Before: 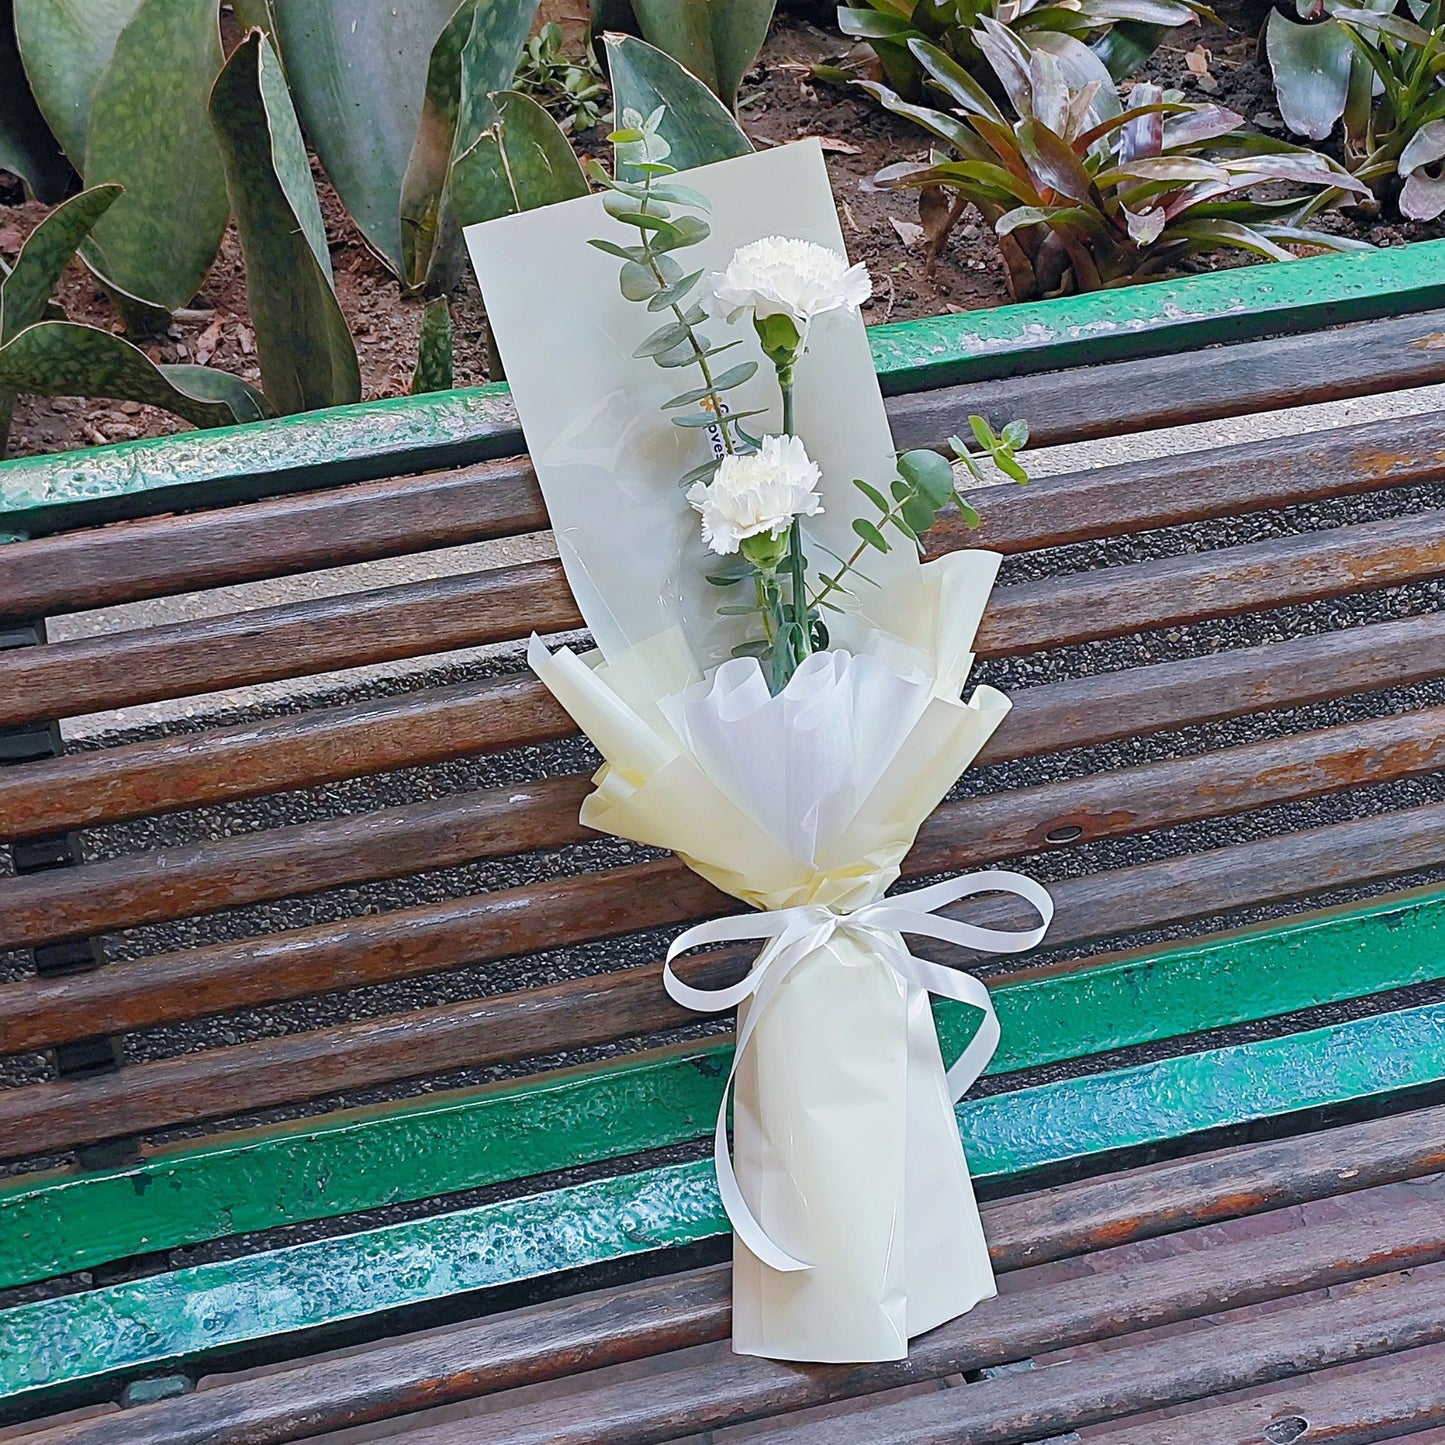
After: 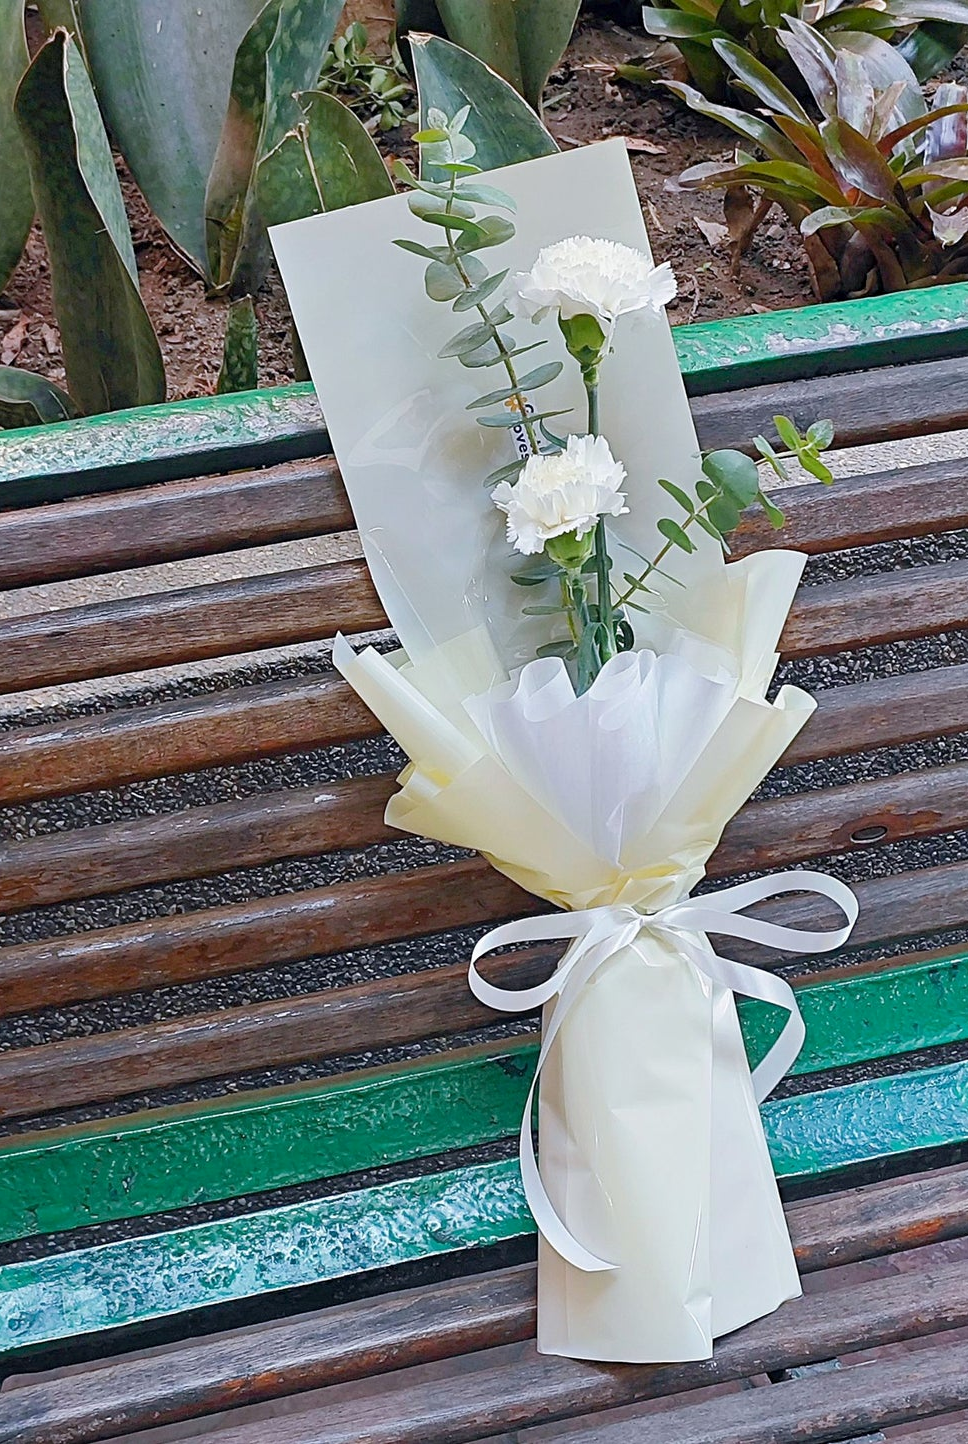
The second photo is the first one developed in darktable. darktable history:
crop and rotate: left 13.527%, right 19.459%
exposure: black level correction 0.001, compensate highlight preservation false
